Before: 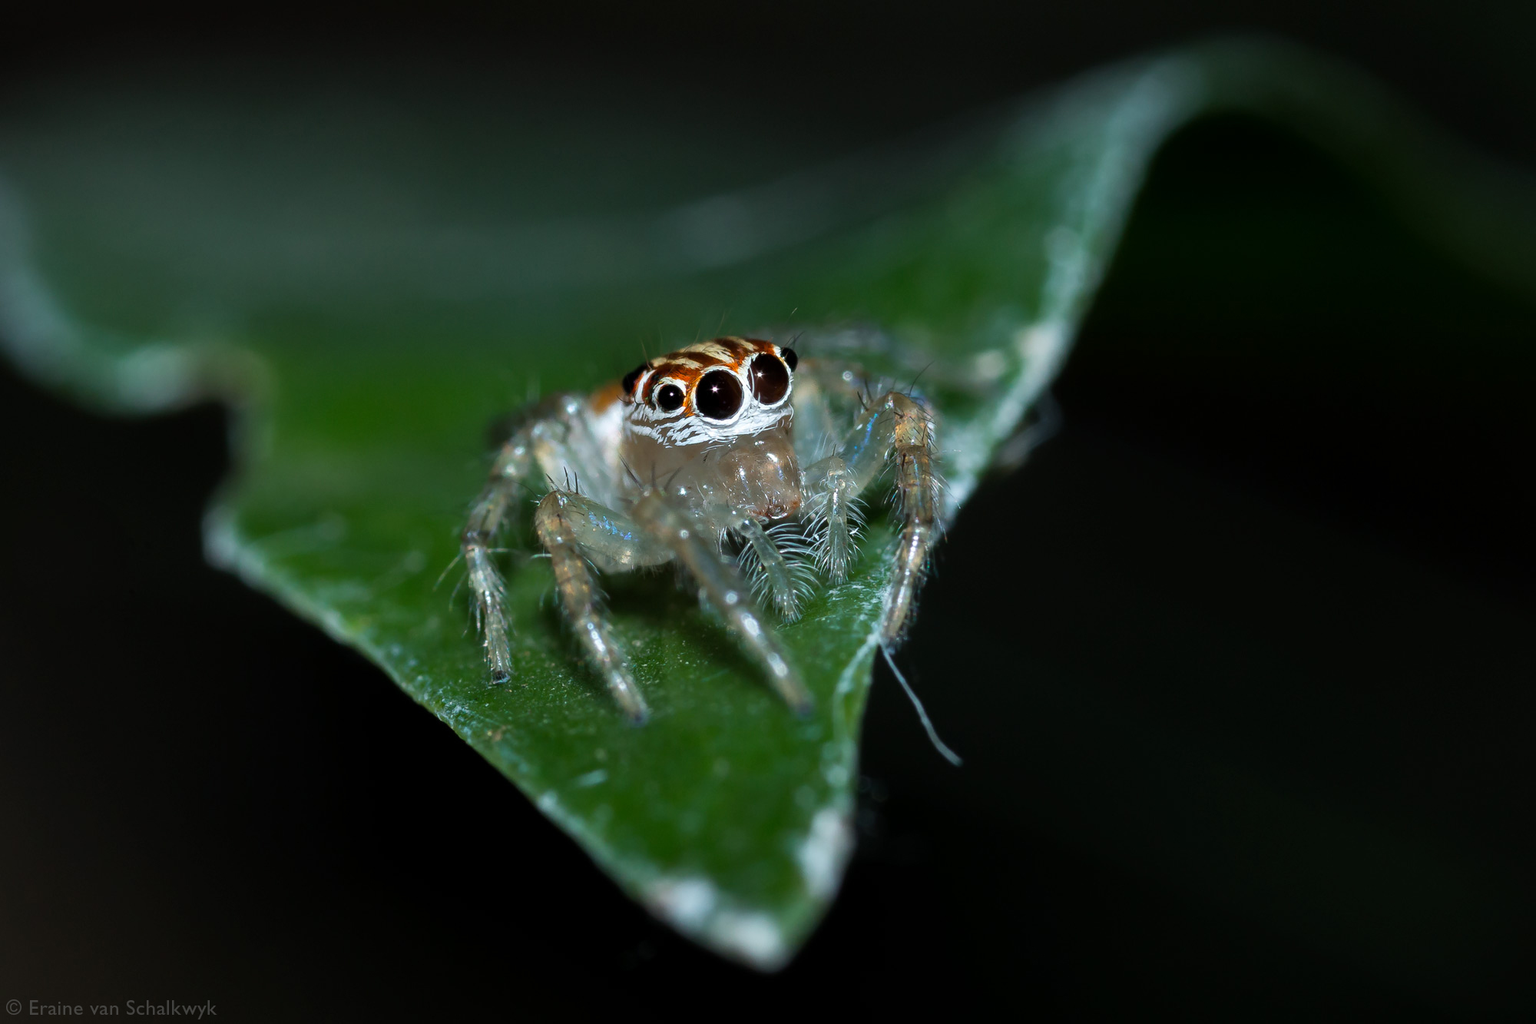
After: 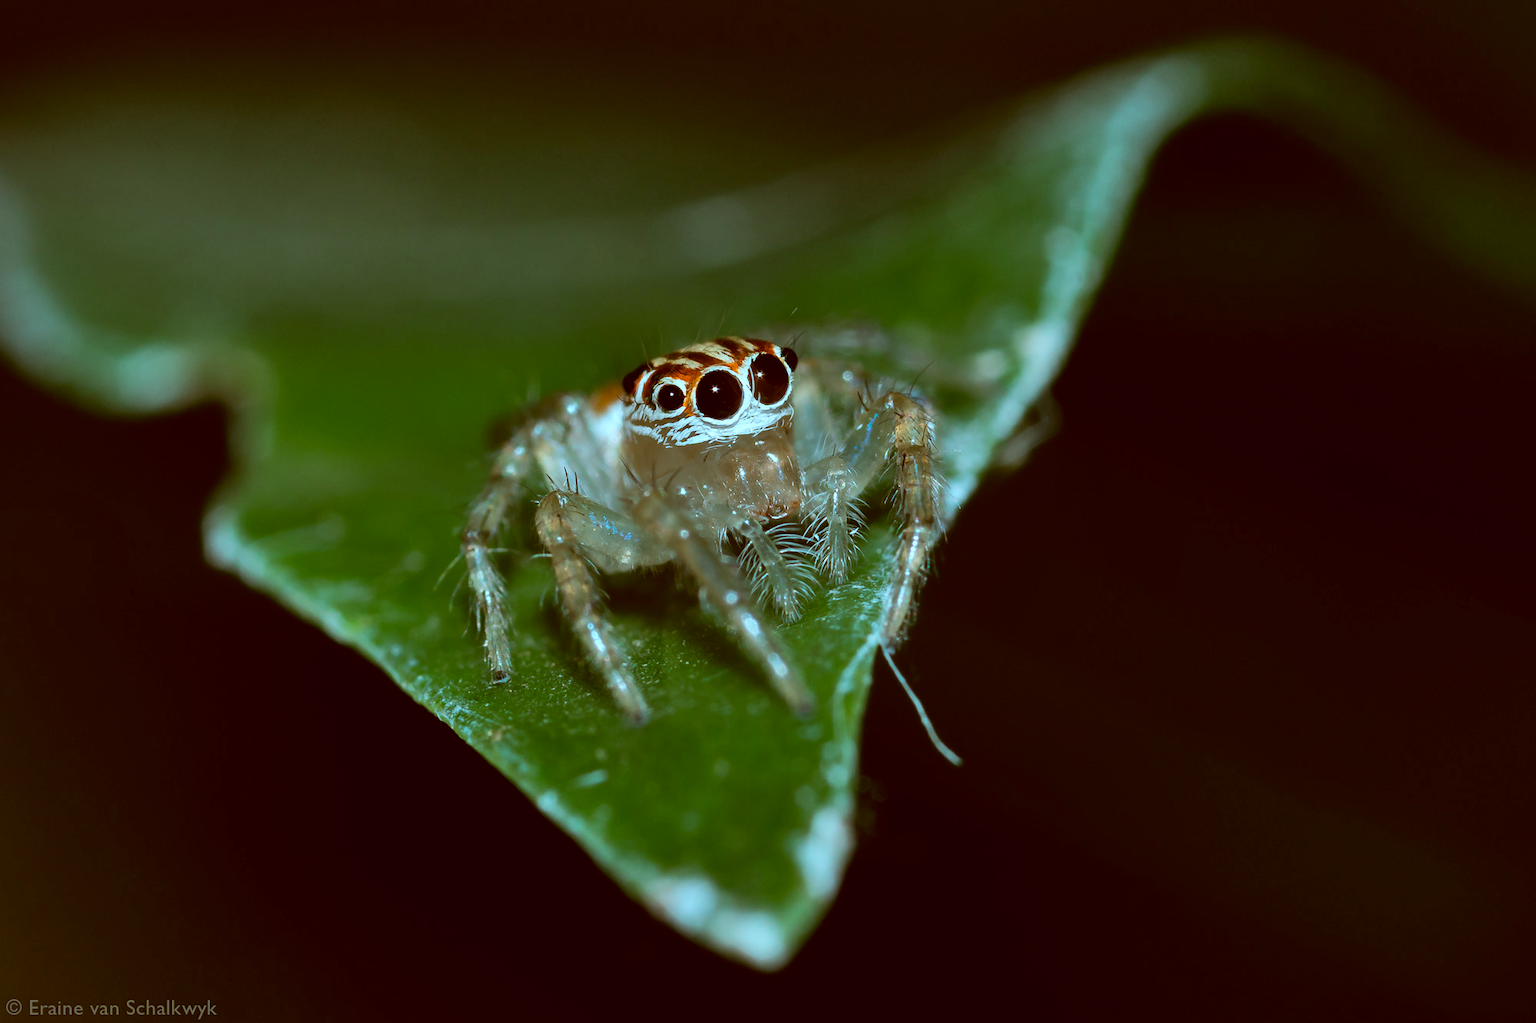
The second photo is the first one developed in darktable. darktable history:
shadows and highlights: shadows 43.54, white point adjustment -1.29, soften with gaussian
color correction: highlights a* -14.92, highlights b* -16.26, shadows a* 9.98, shadows b* 29.44
